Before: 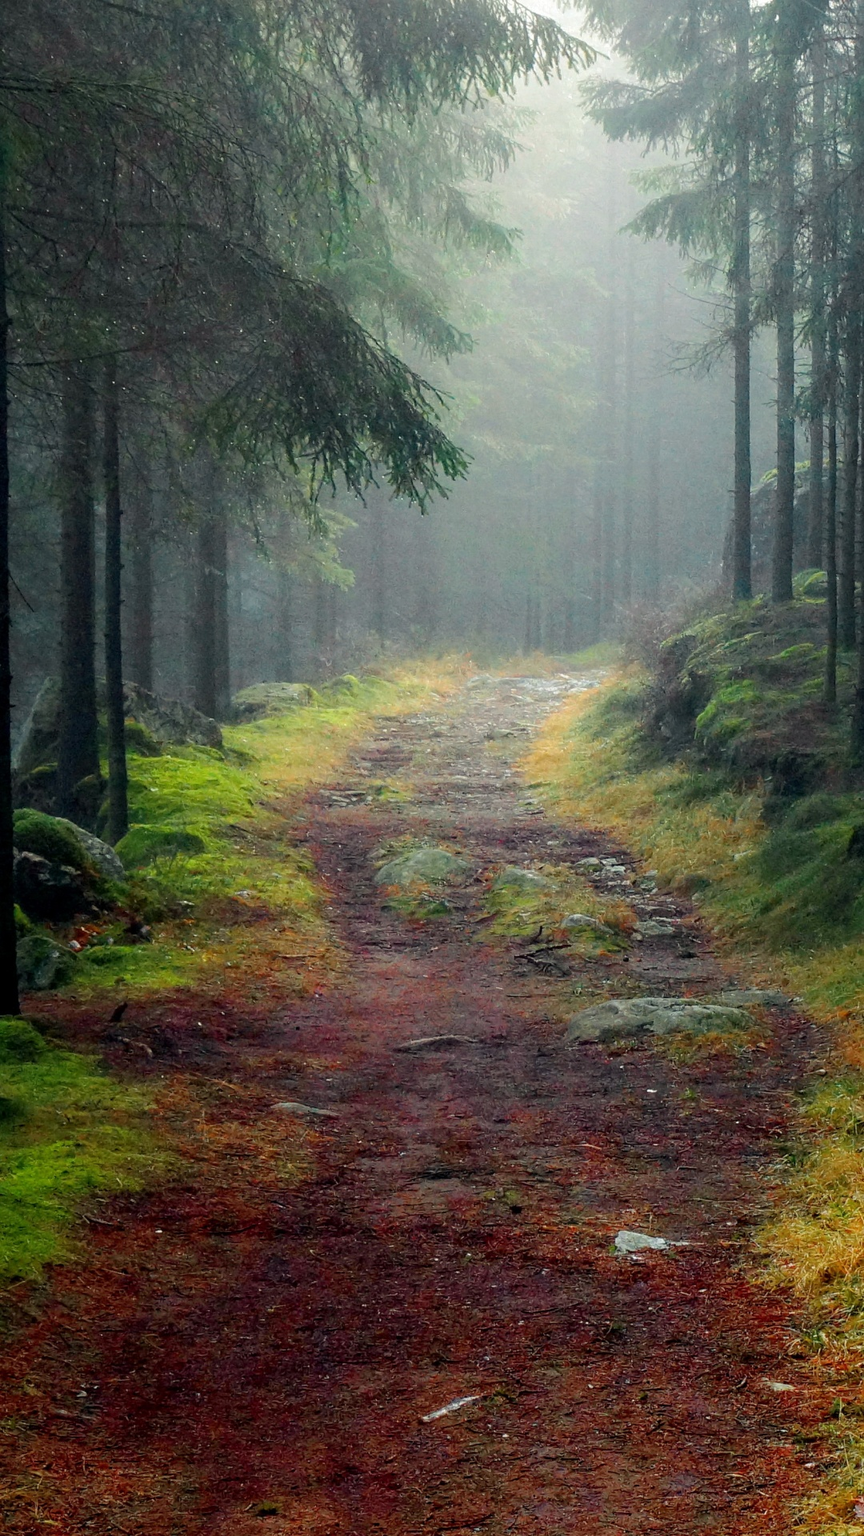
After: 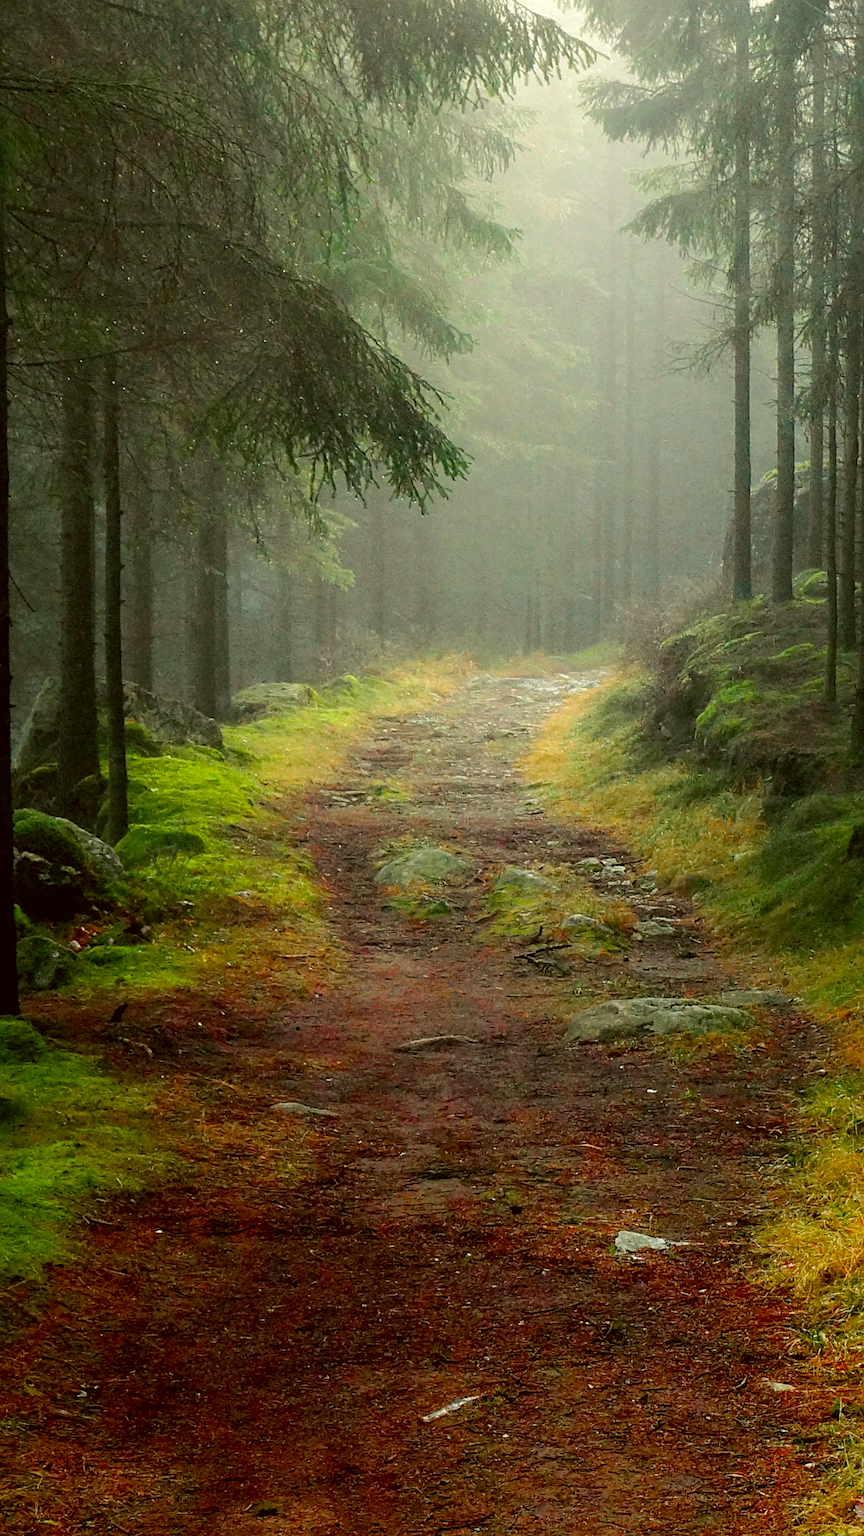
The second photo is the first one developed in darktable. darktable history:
sharpen: amount 0.211
color correction: highlights a* -1.27, highlights b* 10.46, shadows a* 0.839, shadows b* 19
